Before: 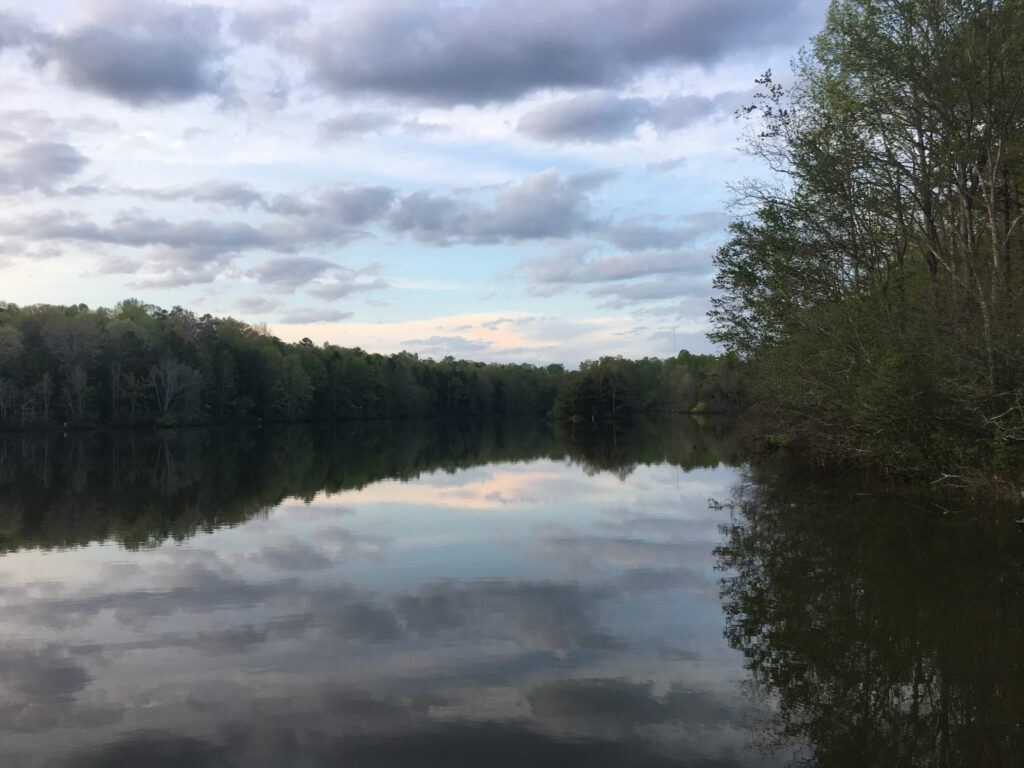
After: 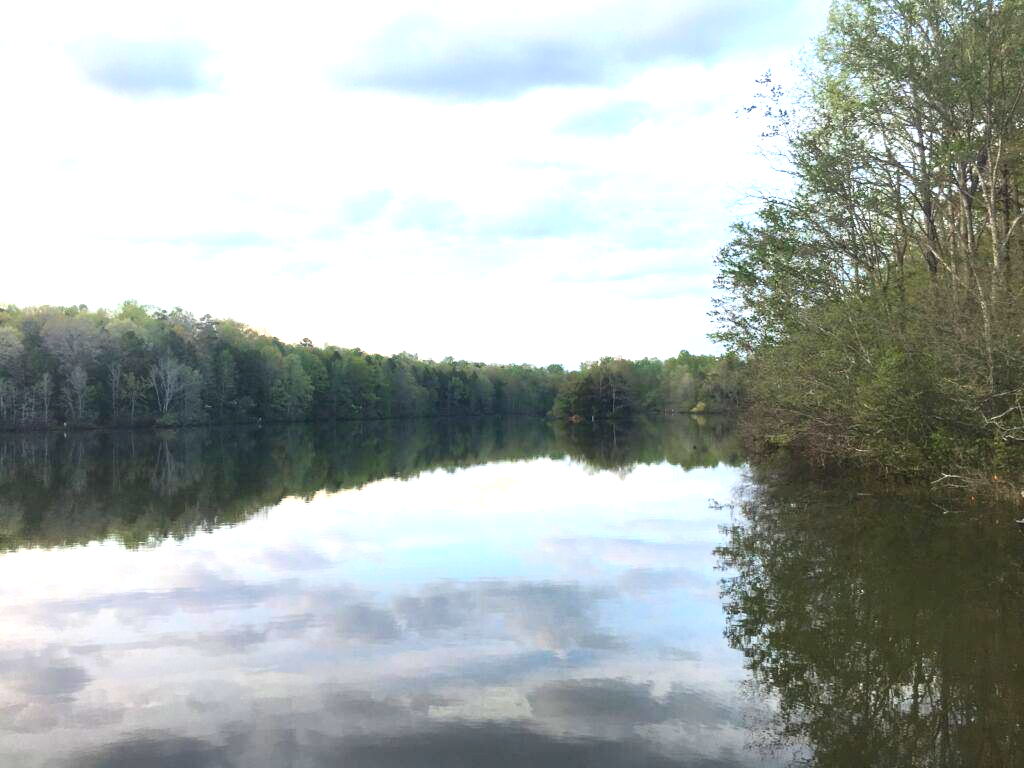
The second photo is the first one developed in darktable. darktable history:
contrast brightness saturation: contrast 0.2, brightness 0.16, saturation 0.22
exposure: exposure 1.5 EV, compensate highlight preservation false
